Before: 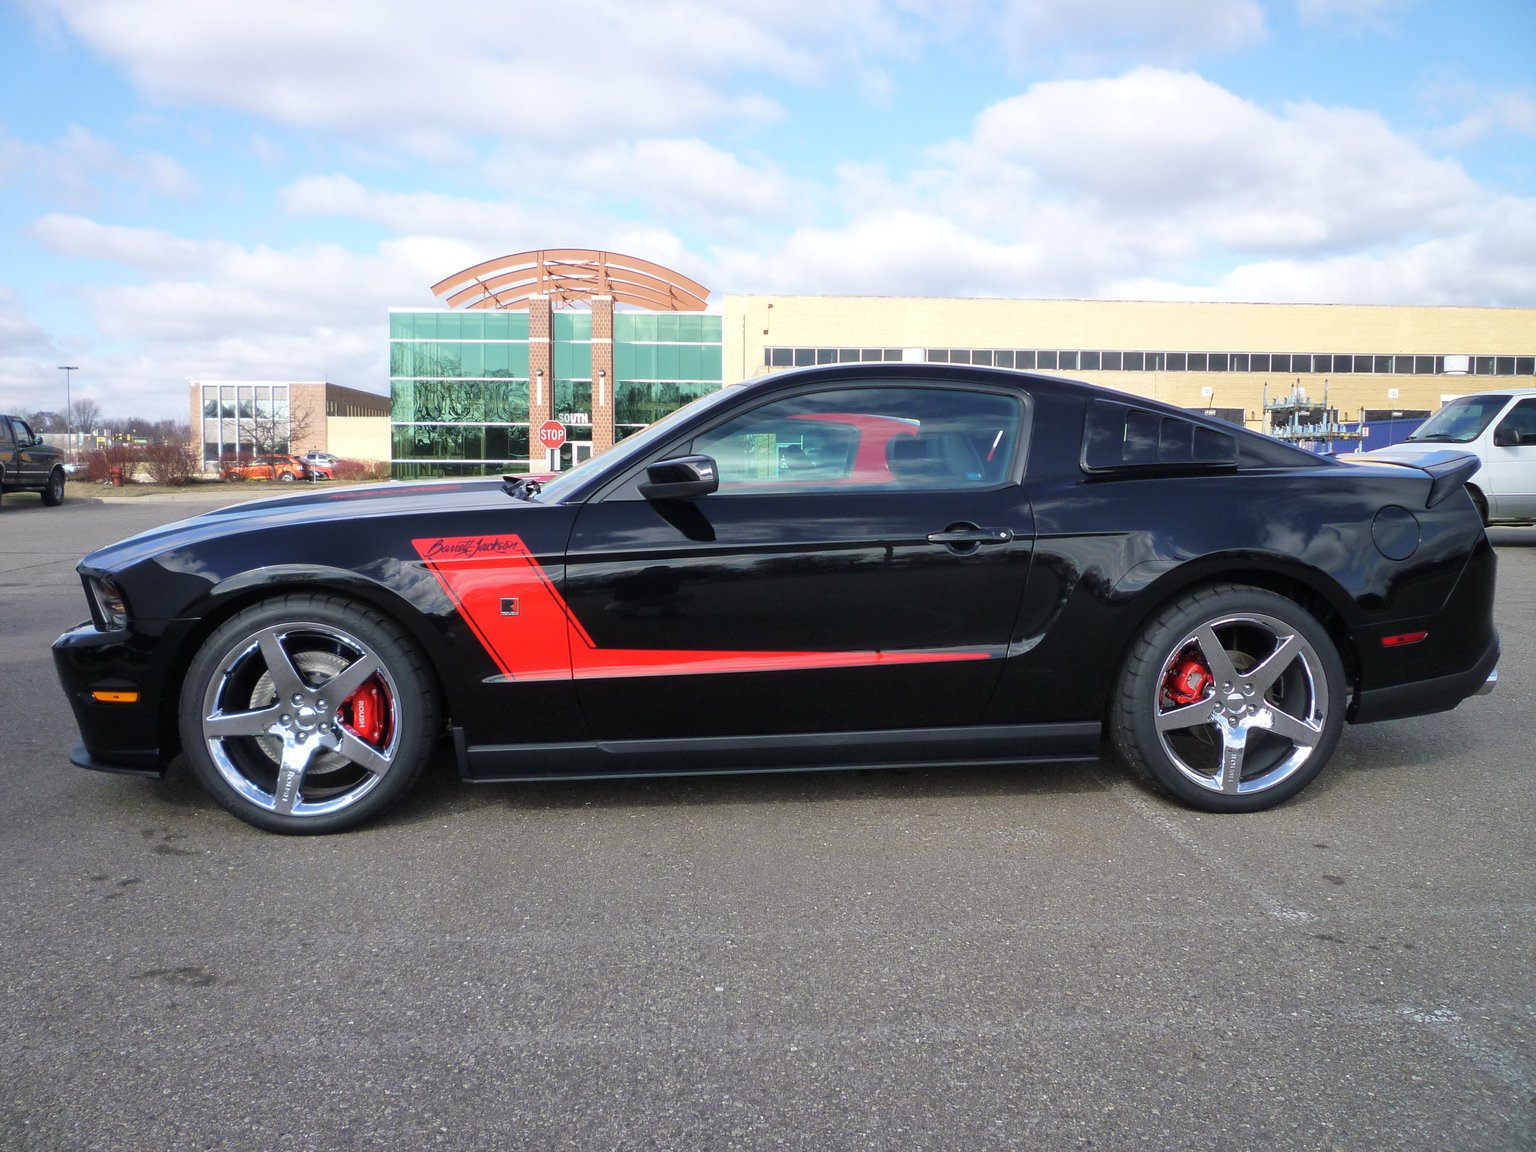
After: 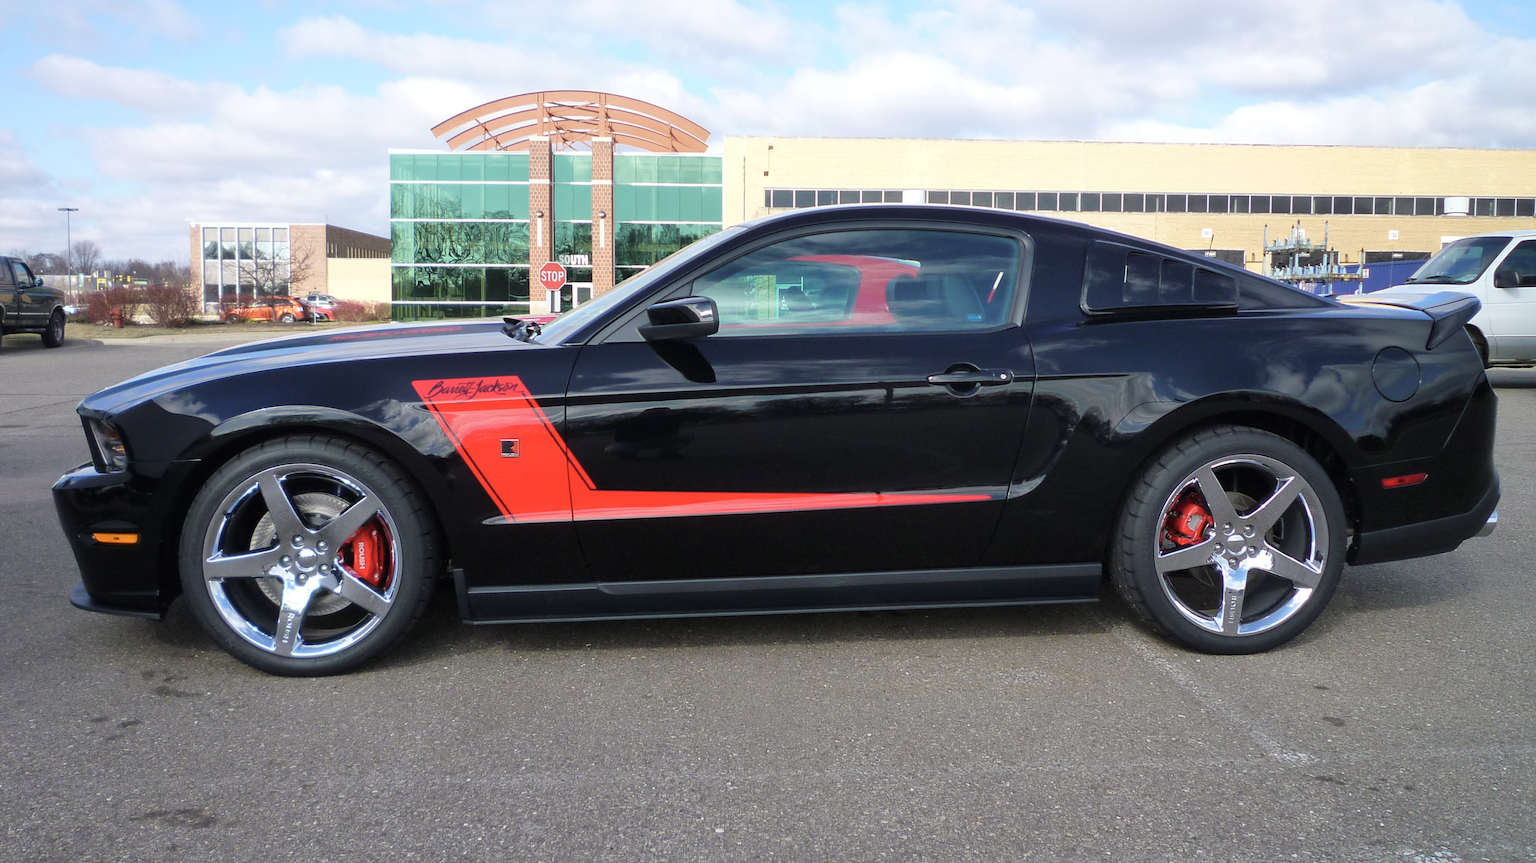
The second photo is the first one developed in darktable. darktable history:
crop: top 13.819%, bottom 11.169%
color zones: curves: ch0 [(0, 0.5) (0.143, 0.52) (0.286, 0.5) (0.429, 0.5) (0.571, 0.5) (0.714, 0.5) (0.857, 0.5) (1, 0.5)]; ch1 [(0, 0.489) (0.155, 0.45) (0.286, 0.466) (0.429, 0.5) (0.571, 0.5) (0.714, 0.5) (0.857, 0.5) (1, 0.489)]
